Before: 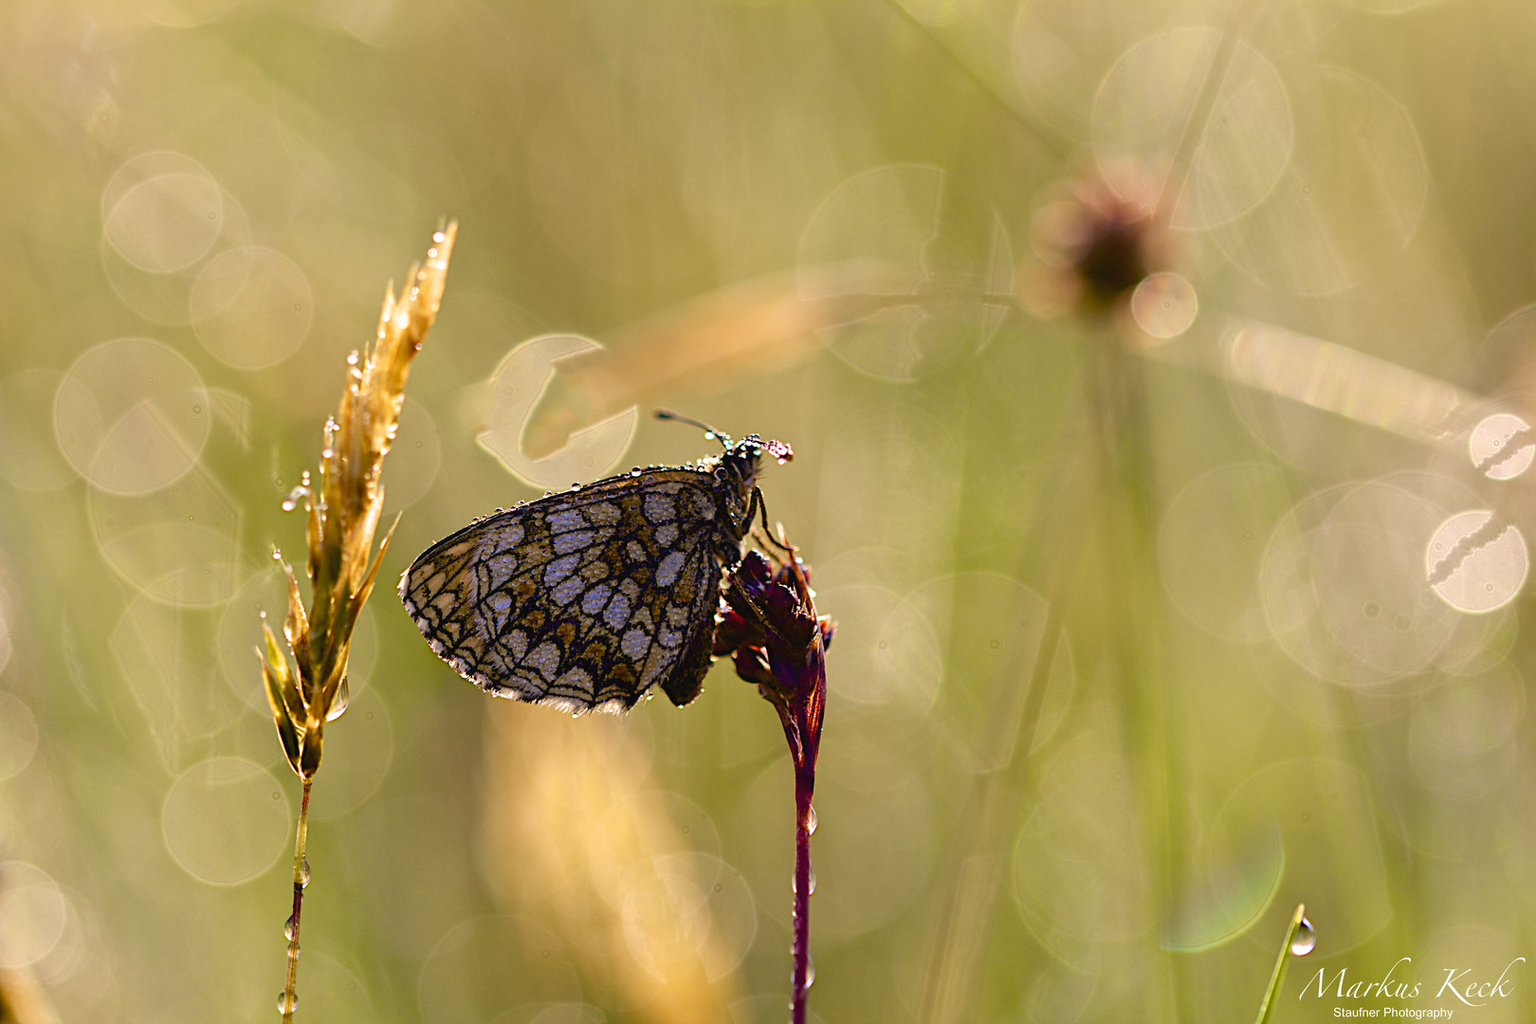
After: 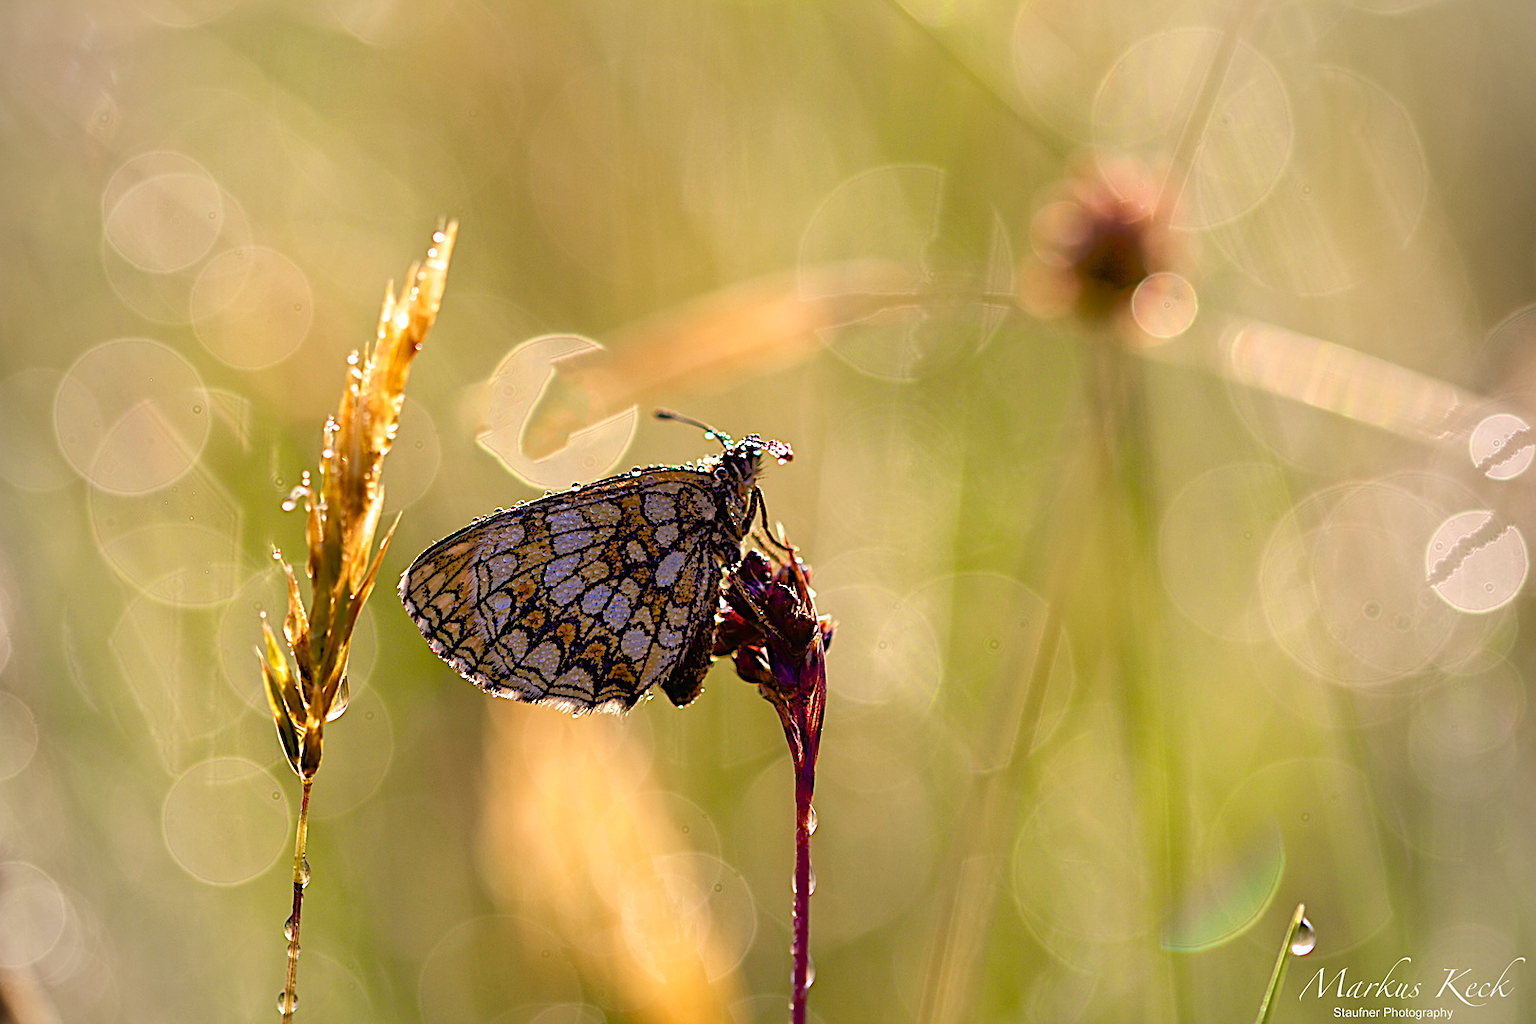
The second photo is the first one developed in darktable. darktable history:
tone equalizer: -8 EV -0.519 EV, -7 EV -0.329 EV, -6 EV -0.069 EV, -5 EV 0.428 EV, -4 EV 0.951 EV, -3 EV 0.771 EV, -2 EV -0.009 EV, -1 EV 0.124 EV, +0 EV -0.006 EV
sharpen: on, module defaults
vignetting: fall-off start 74.42%, fall-off radius 65.95%
